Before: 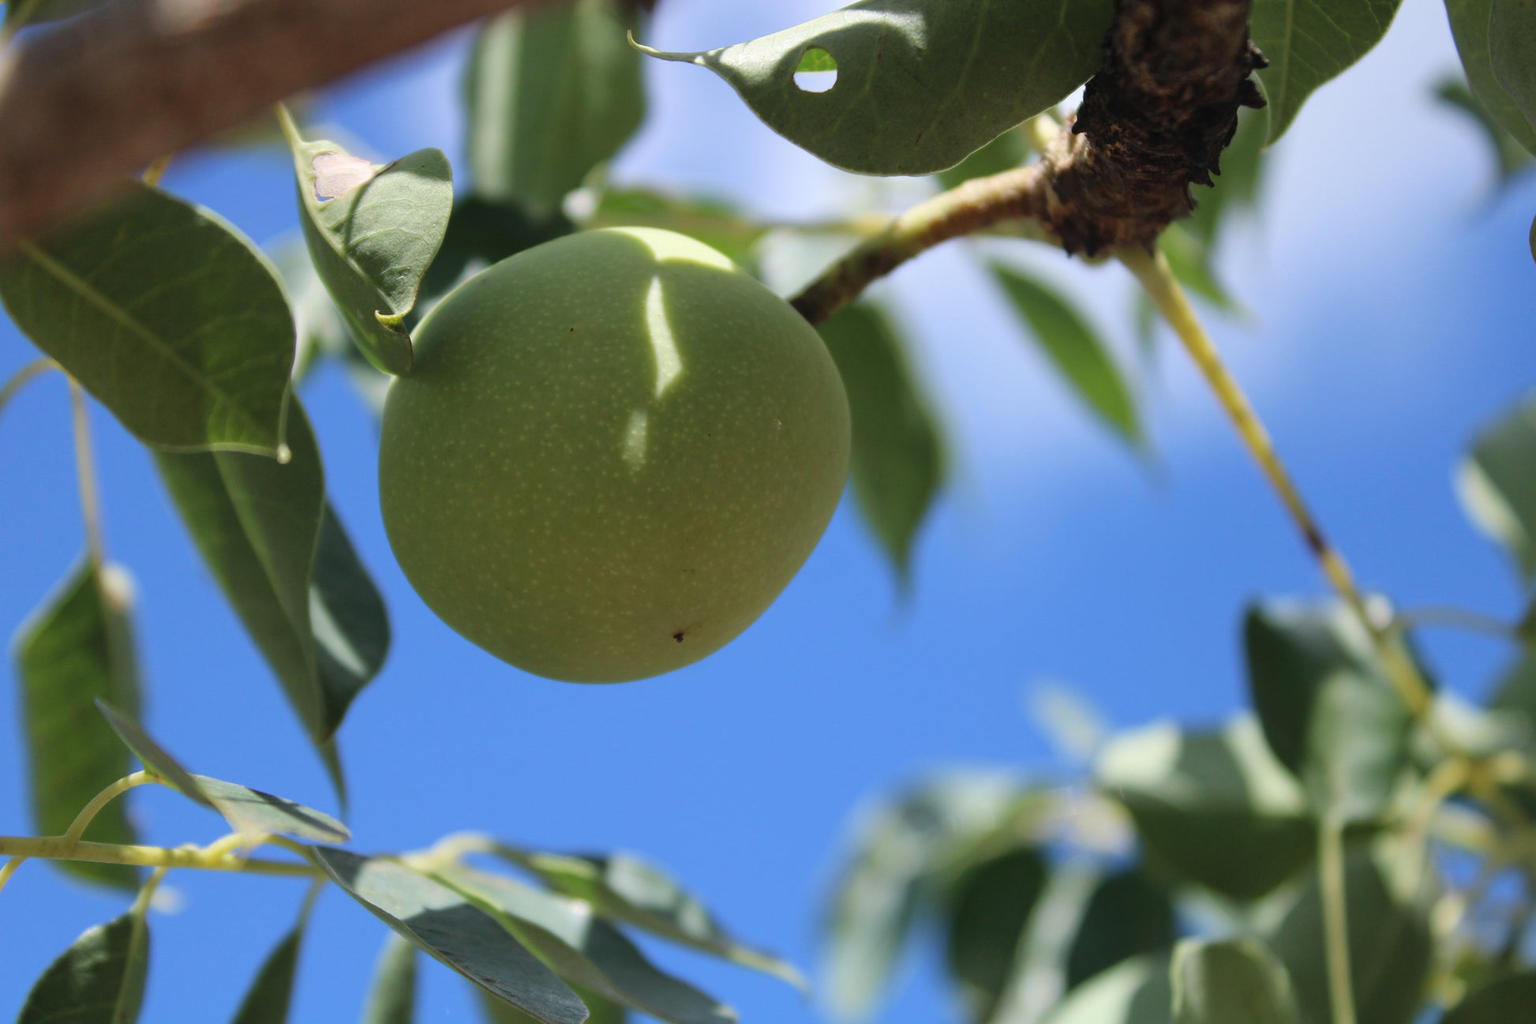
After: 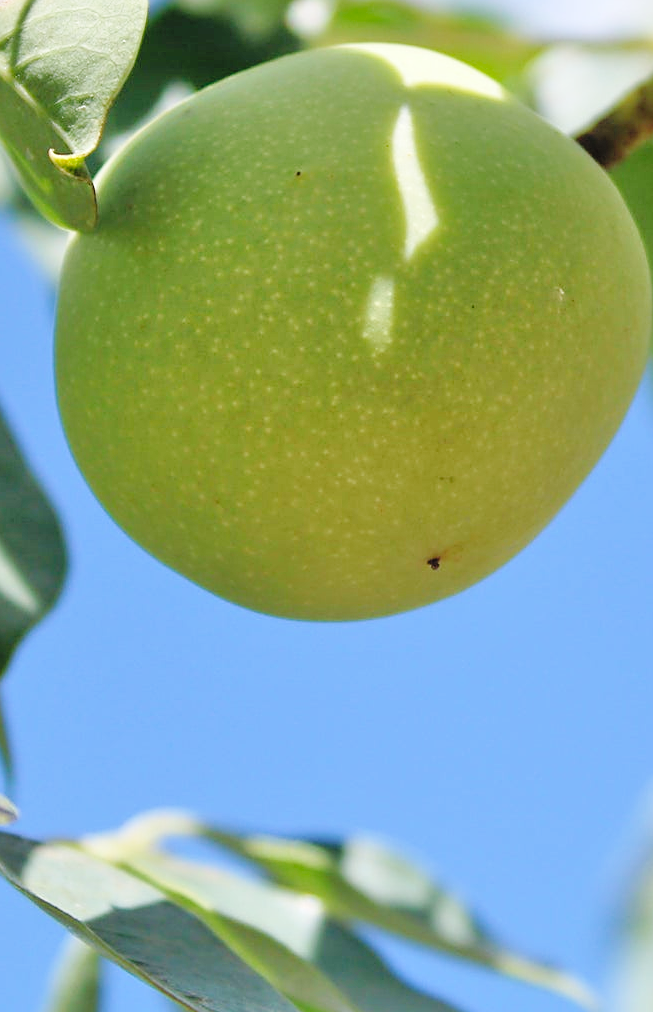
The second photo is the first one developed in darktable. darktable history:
tone equalizer: -7 EV 0.161 EV, -6 EV 0.631 EV, -5 EV 1.15 EV, -4 EV 1.34 EV, -3 EV 1.14 EV, -2 EV 0.6 EV, -1 EV 0.163 EV
base curve: curves: ch0 [(0, 0) (0.036, 0.025) (0.121, 0.166) (0.206, 0.329) (0.605, 0.79) (1, 1)], preserve colors none
crop and rotate: left 21.893%, top 18.963%, right 44.516%, bottom 2.965%
sharpen: on, module defaults
